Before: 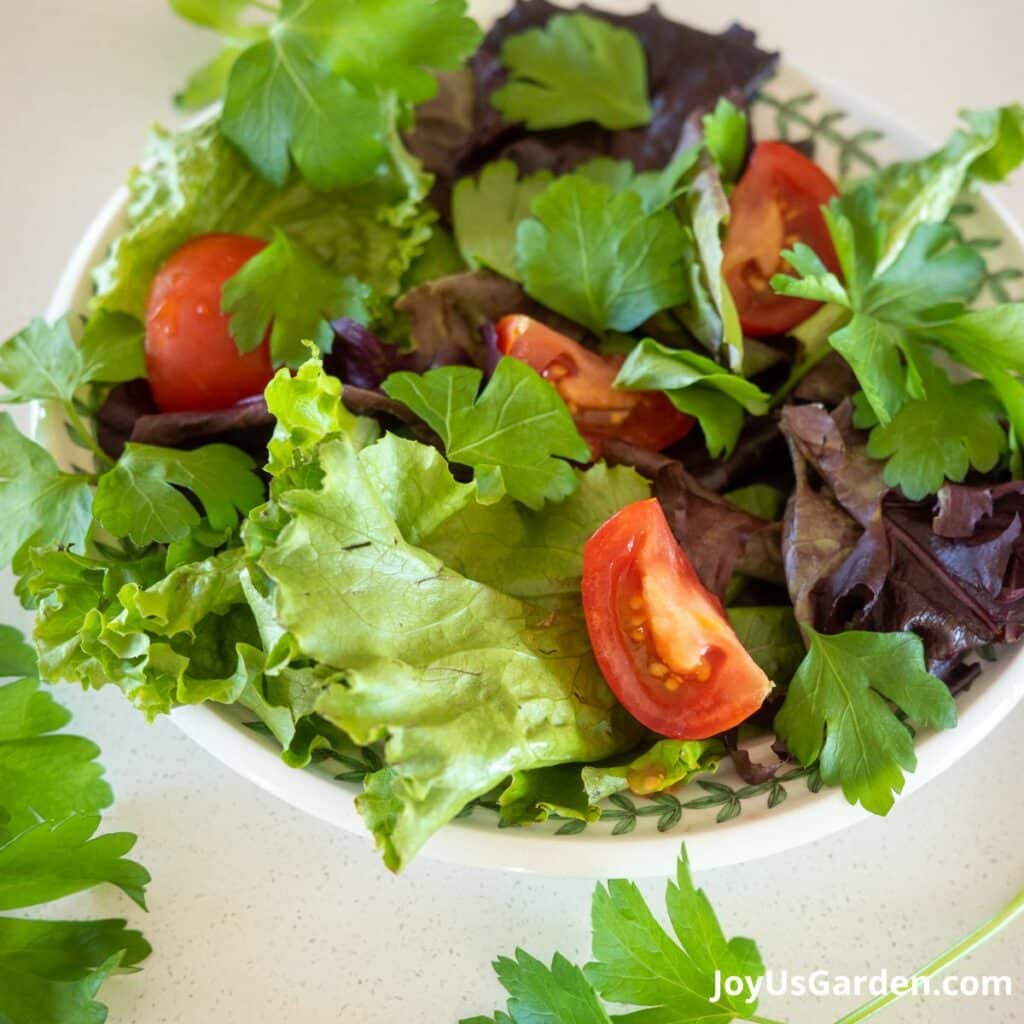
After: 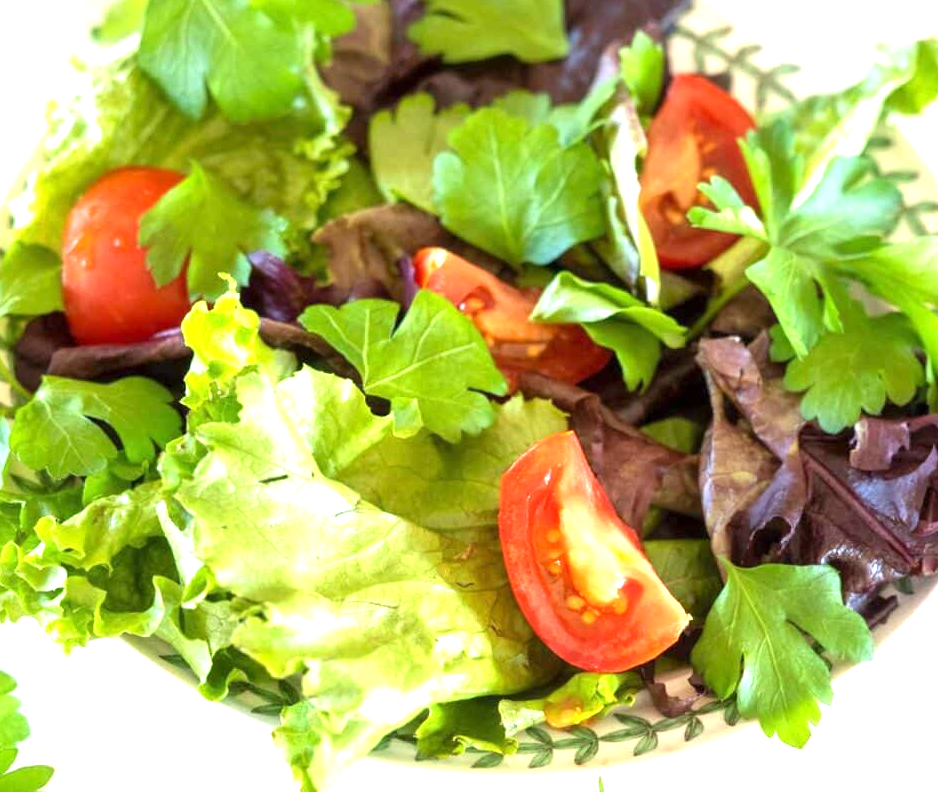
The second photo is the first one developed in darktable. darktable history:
white balance: emerald 1
exposure: exposure 1.16 EV, compensate exposure bias true, compensate highlight preservation false
crop: left 8.155%, top 6.611%, bottom 15.385%
